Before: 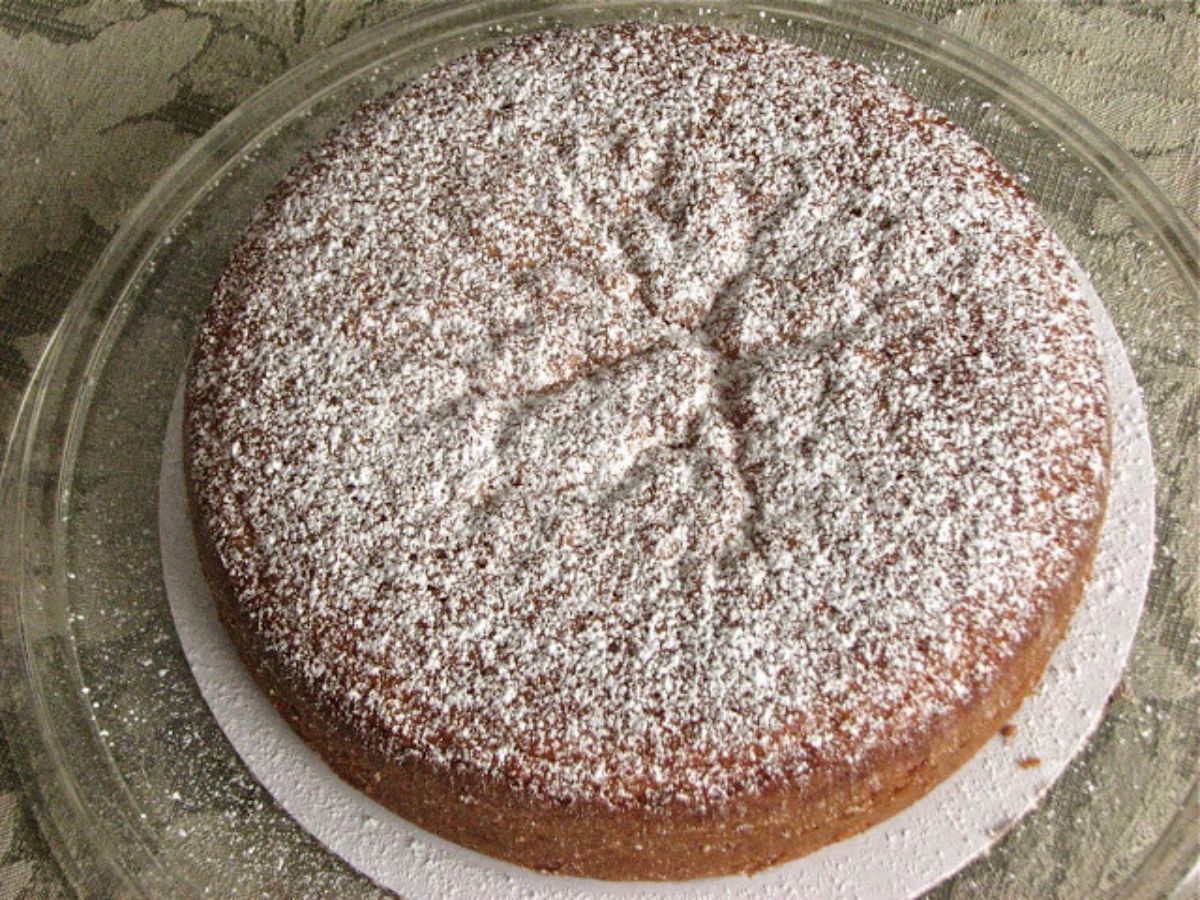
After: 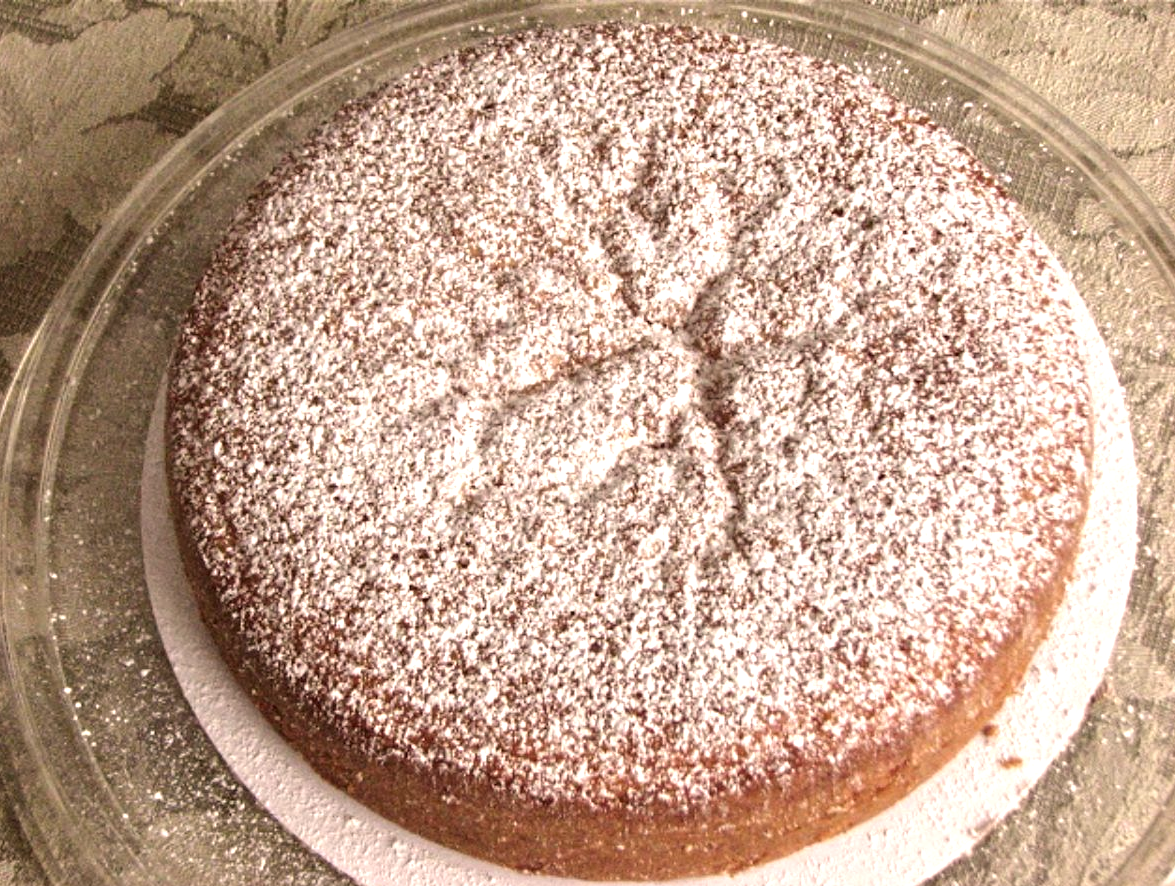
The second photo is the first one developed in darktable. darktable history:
crop and rotate: left 1.557%, right 0.509%, bottom 1.466%
color correction: highlights a* 10.25, highlights b* 9.65, shadows a* 9.01, shadows b* 7.76, saturation 0.802
exposure: black level correction 0, exposure 0.704 EV, compensate highlight preservation false
